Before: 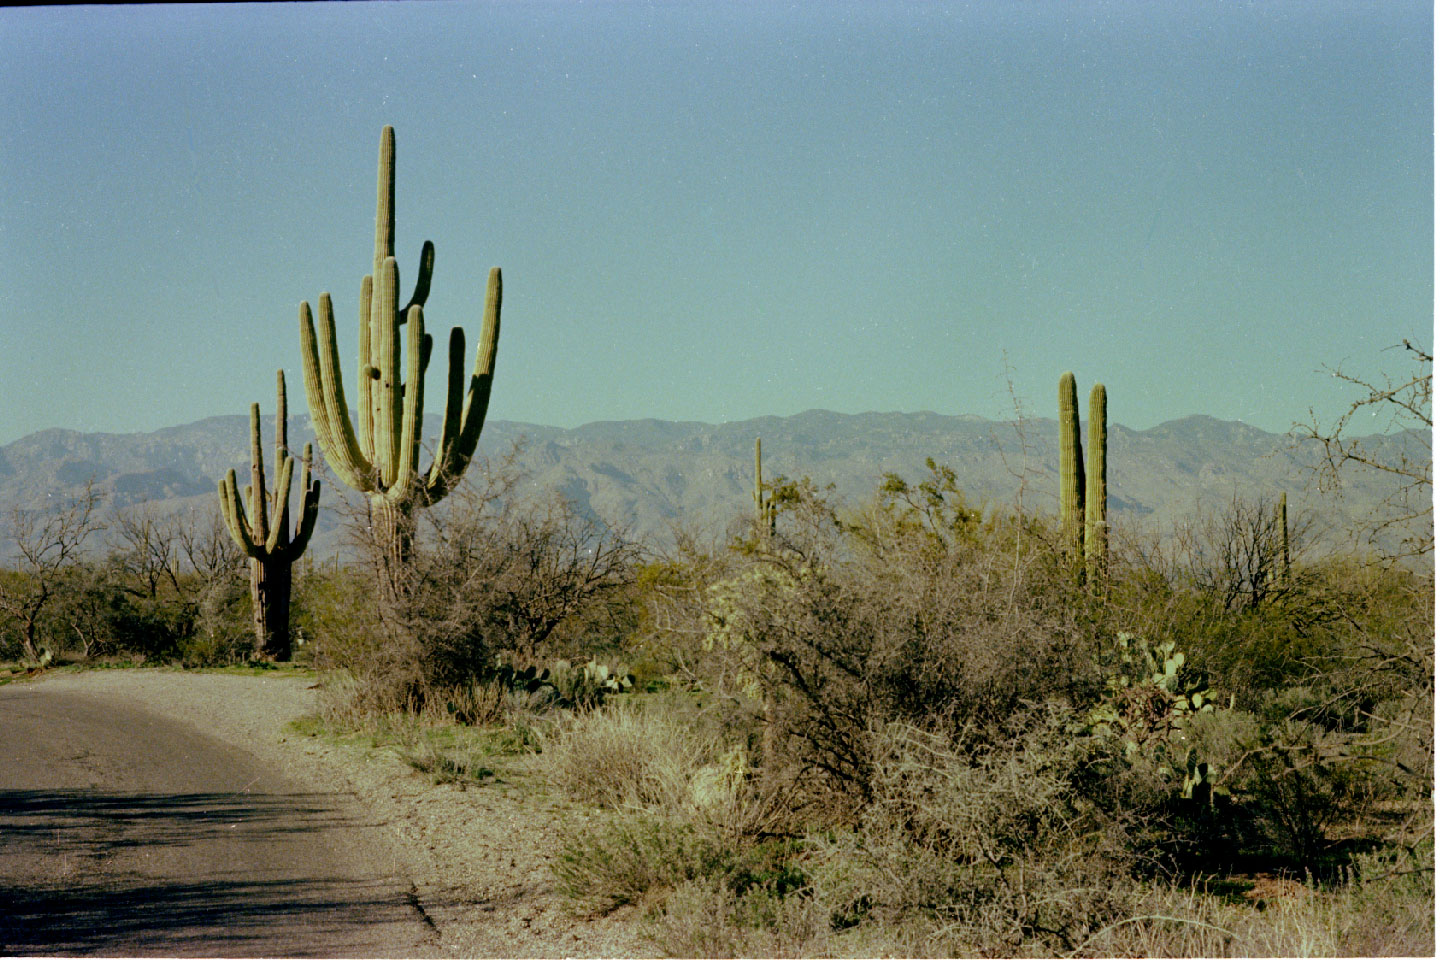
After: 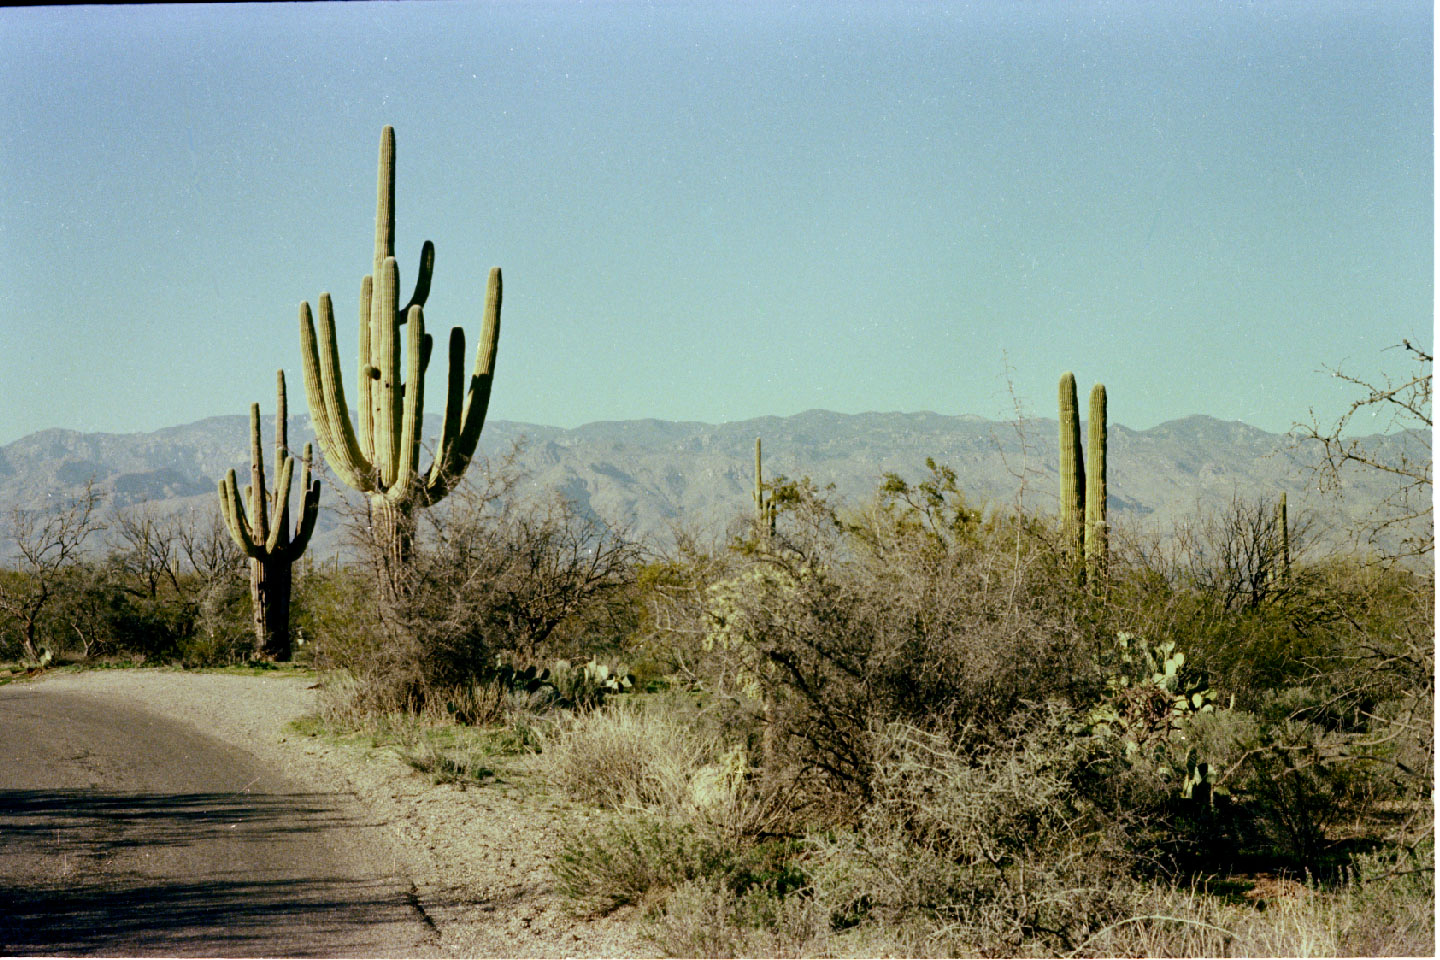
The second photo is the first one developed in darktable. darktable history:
contrast brightness saturation: contrast 0.238, brightness 0.089
